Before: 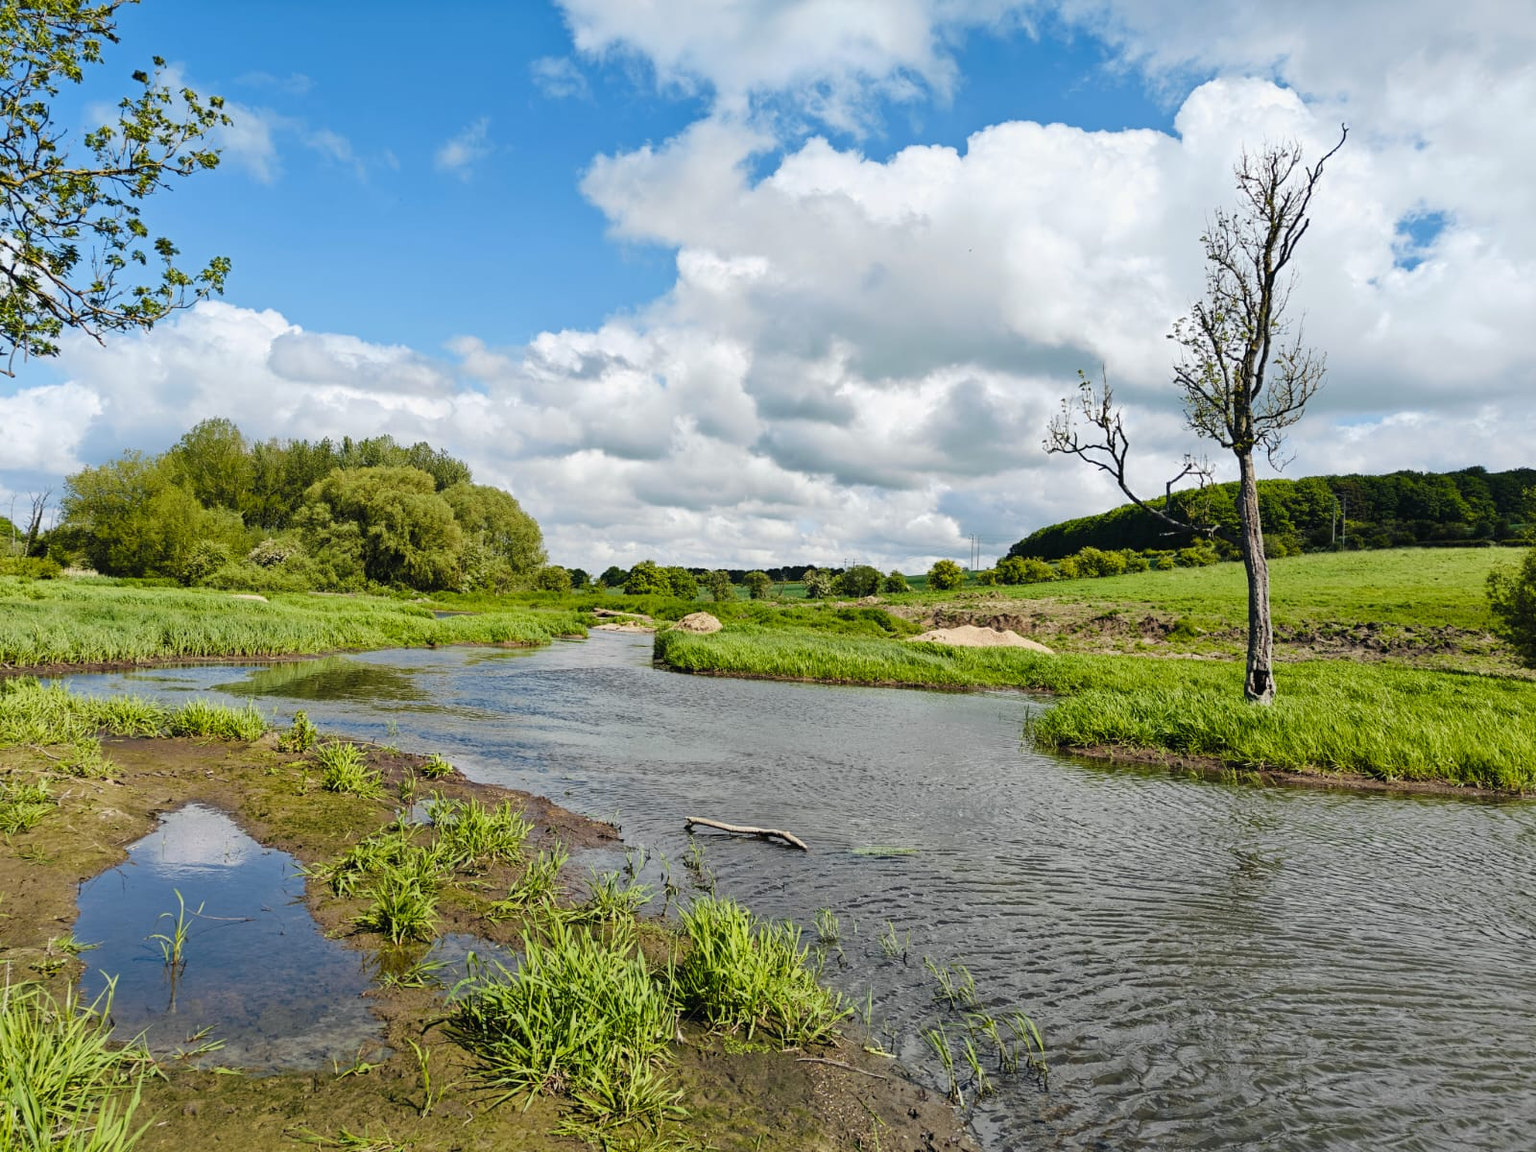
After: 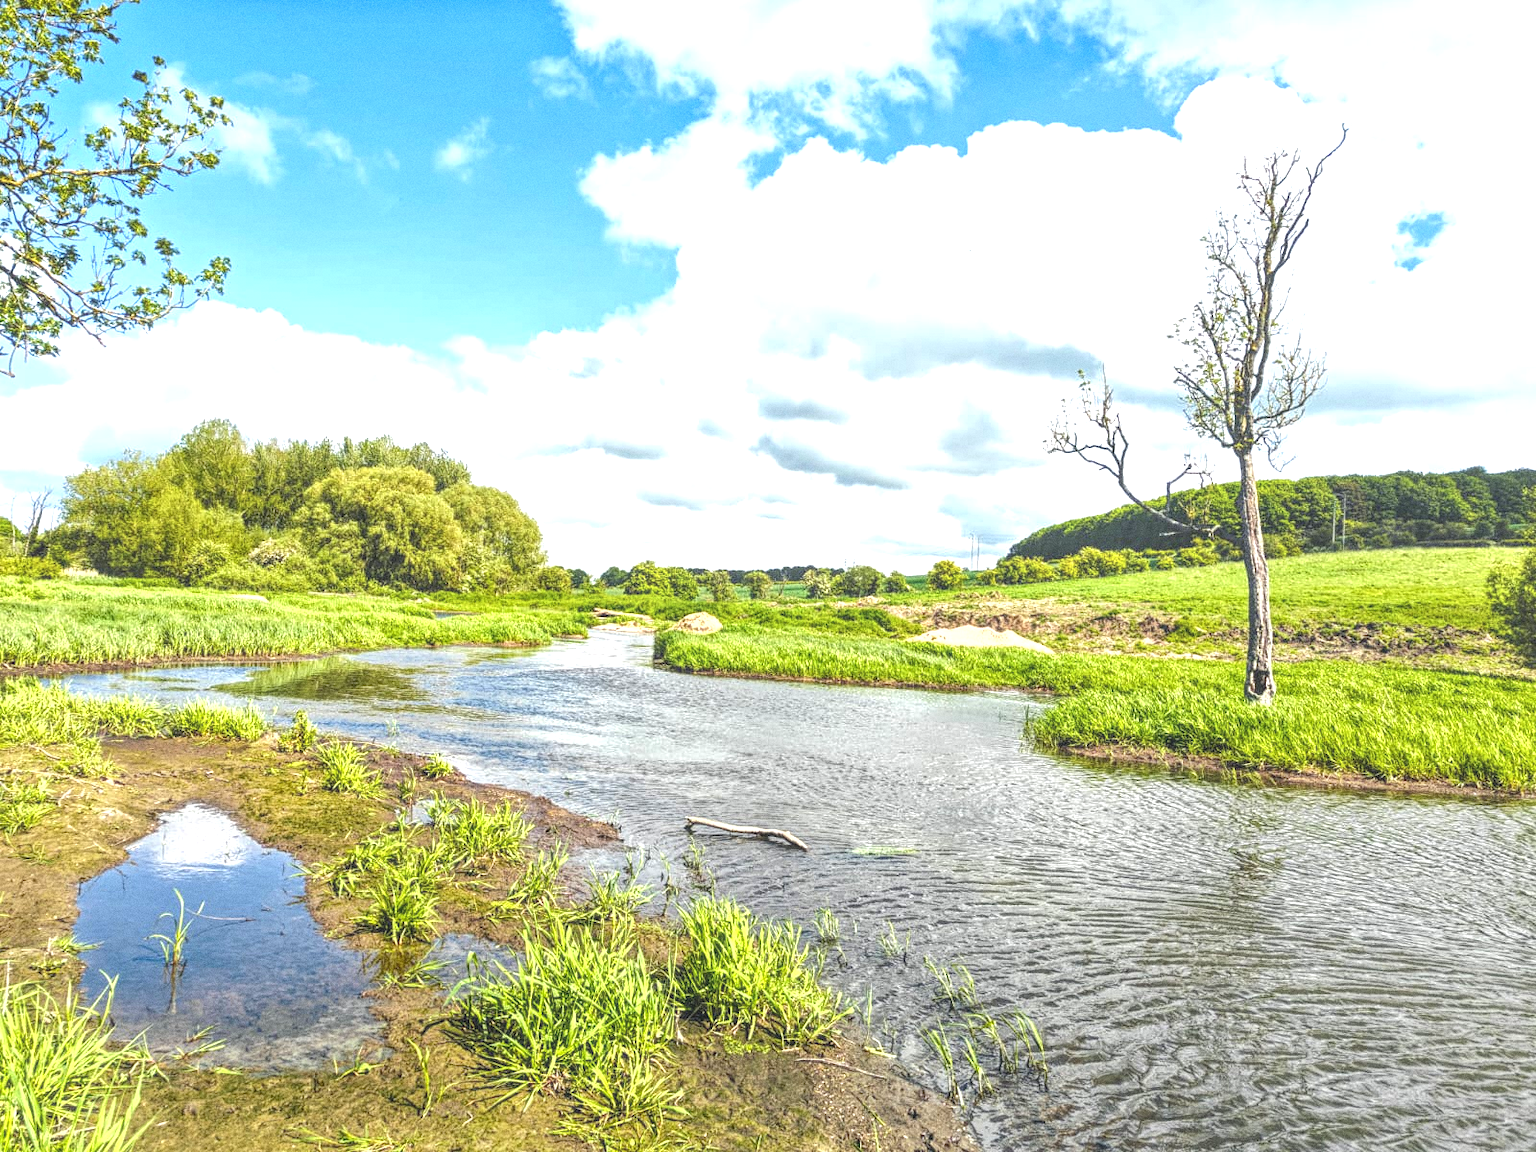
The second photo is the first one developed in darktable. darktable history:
local contrast: highlights 66%, shadows 33%, detail 166%, midtone range 0.2
exposure: black level correction 0, exposure 1.1 EV, compensate exposure bias true, compensate highlight preservation false
grain: coarseness 0.09 ISO
